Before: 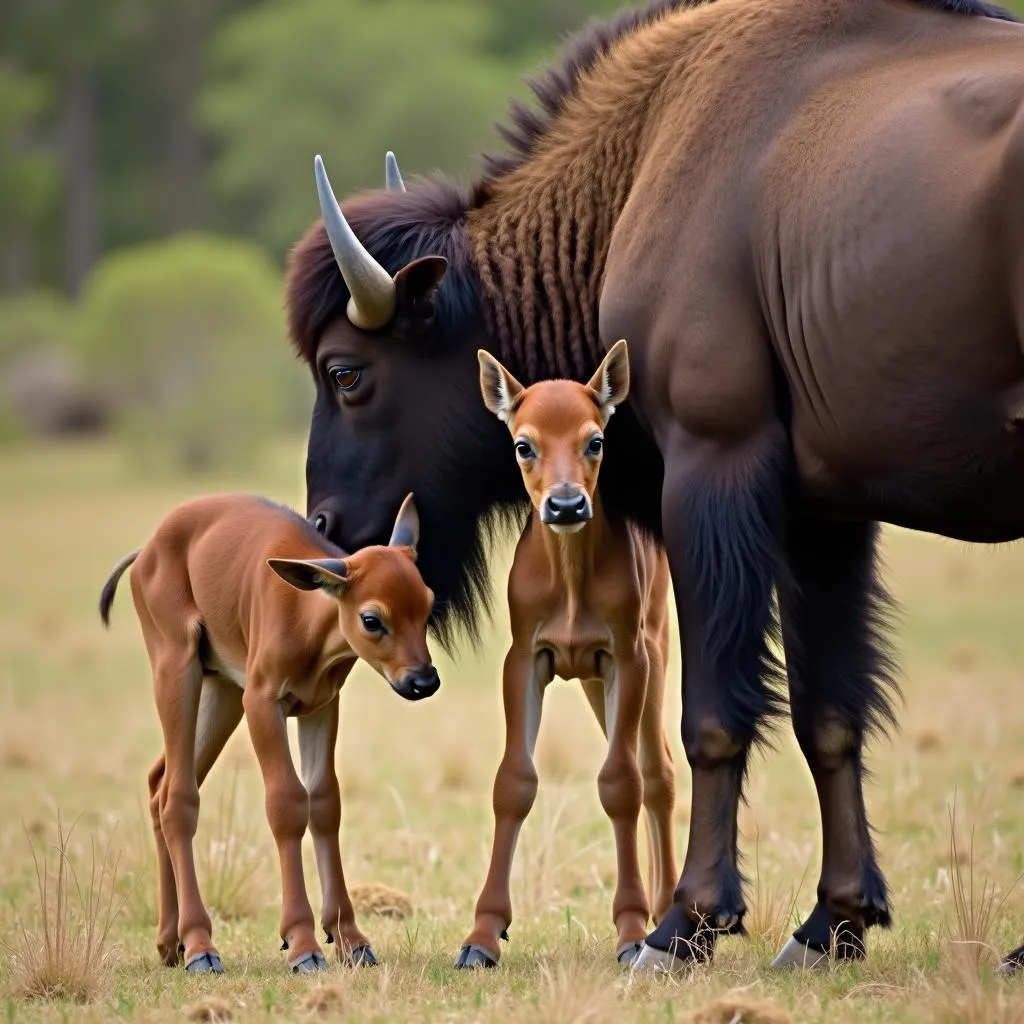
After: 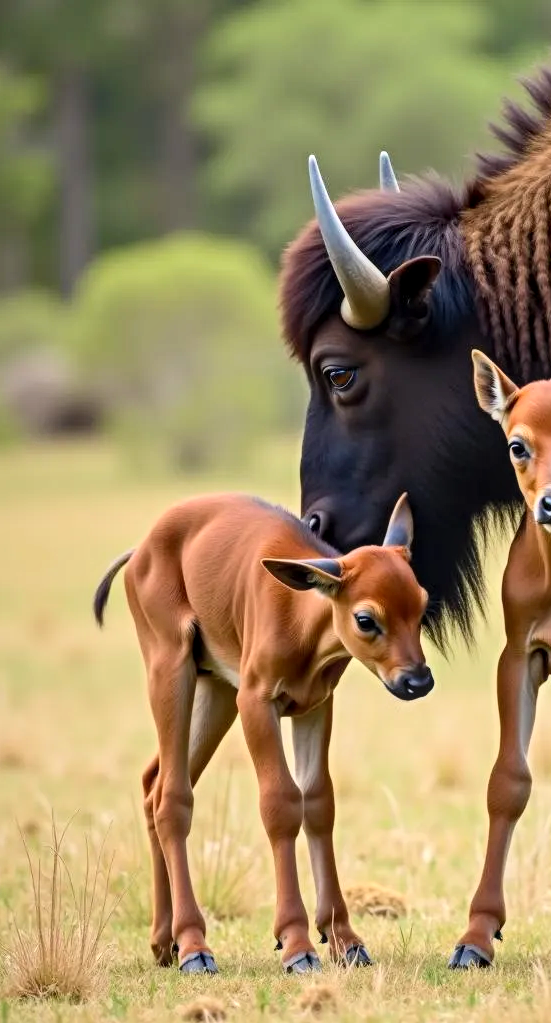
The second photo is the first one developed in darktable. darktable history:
contrast brightness saturation: contrast 0.2, brightness 0.16, saturation 0.22
local contrast: on, module defaults
crop: left 0.587%, right 45.588%, bottom 0.086%
